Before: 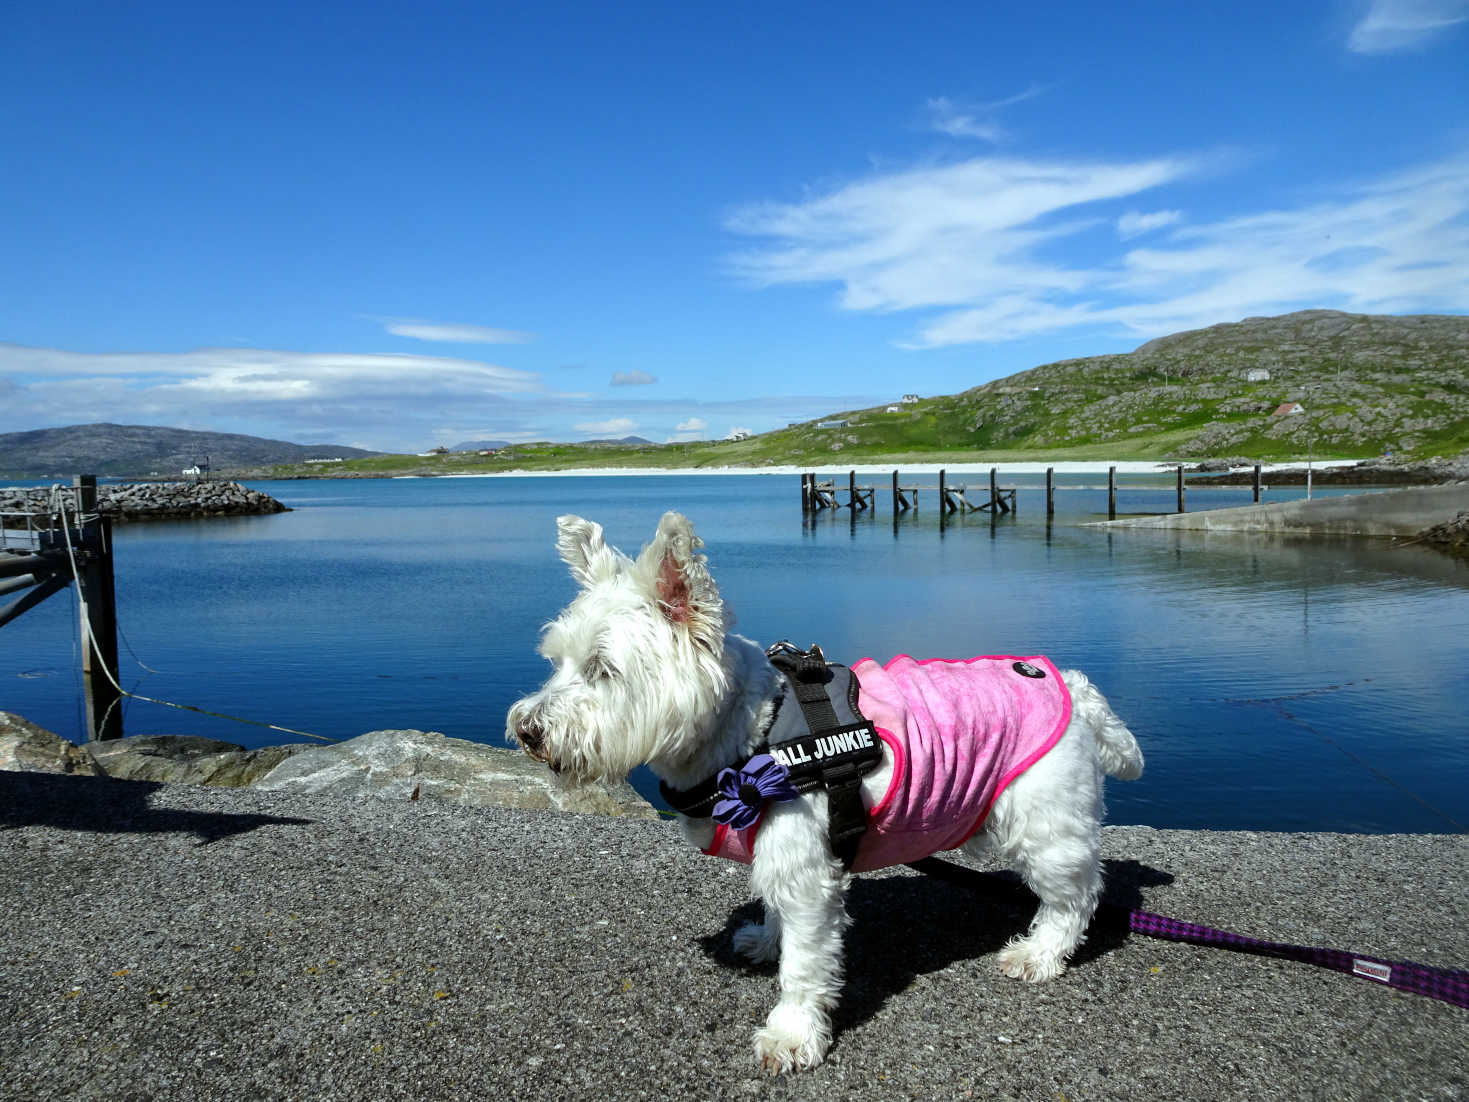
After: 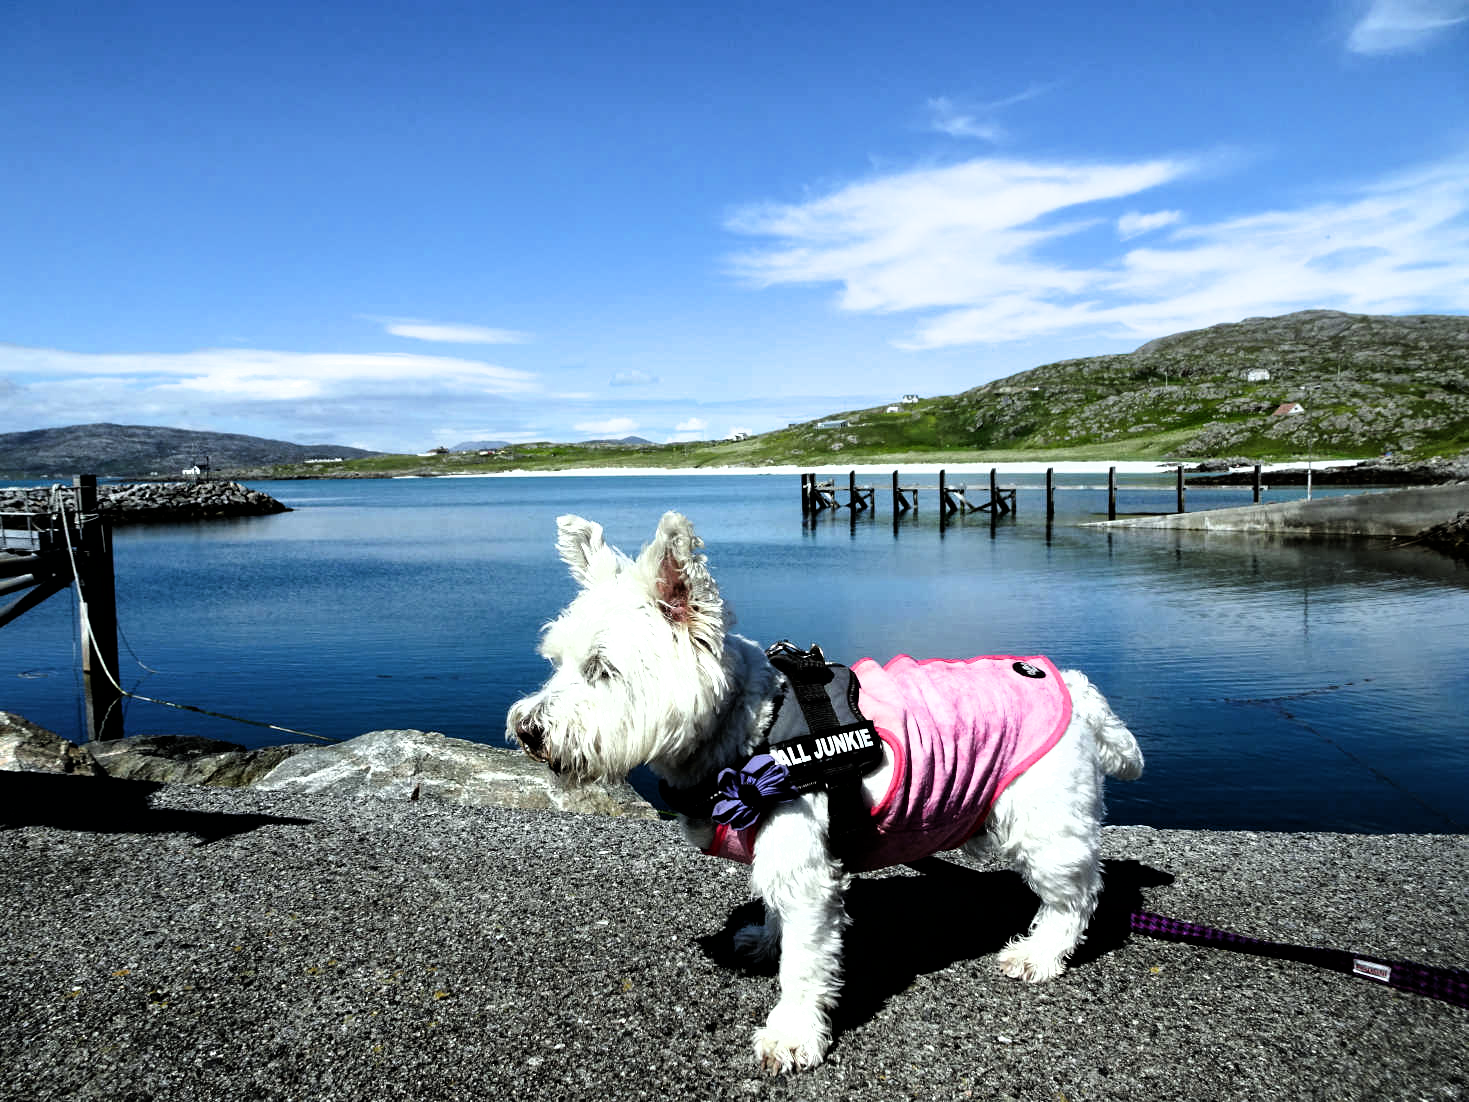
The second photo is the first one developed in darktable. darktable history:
filmic rgb: black relative exposure -8.22 EV, white relative exposure 2.22 EV, threshold 3.06 EV, hardness 7.08, latitude 85.53%, contrast 1.688, highlights saturation mix -4.12%, shadows ↔ highlights balance -2.46%, enable highlight reconstruction true
